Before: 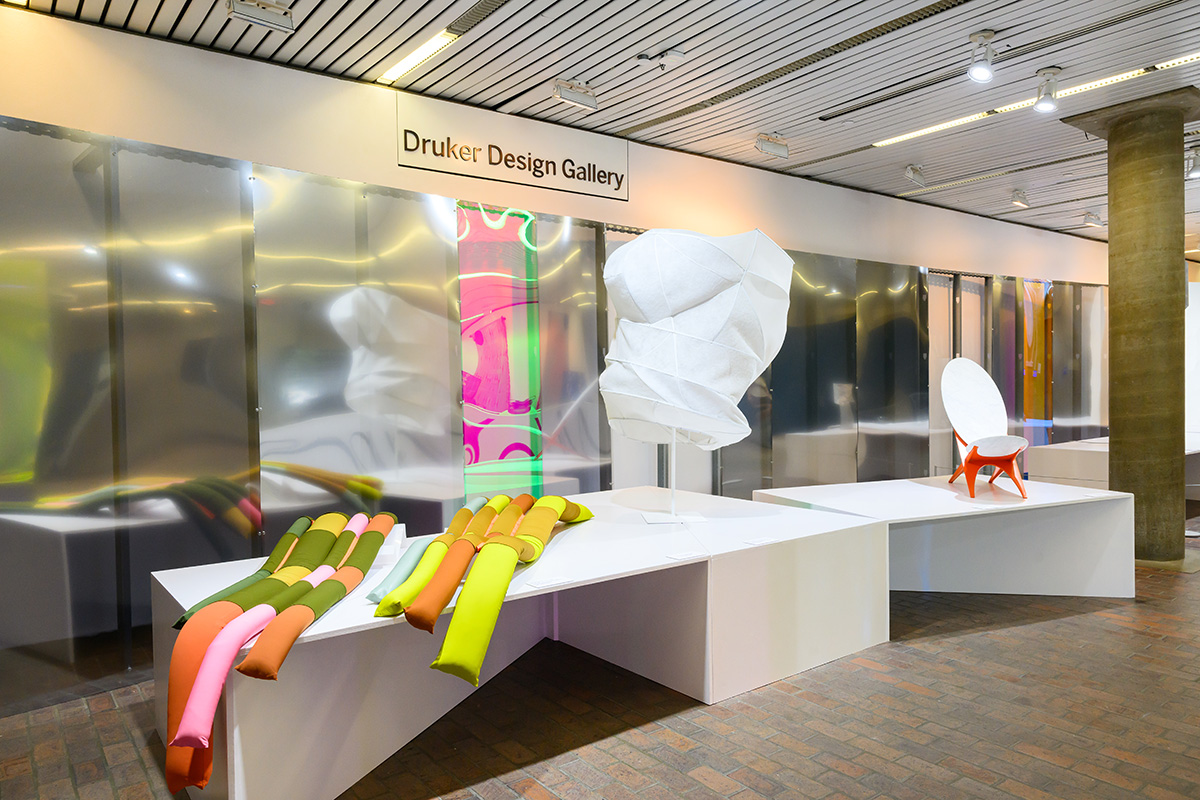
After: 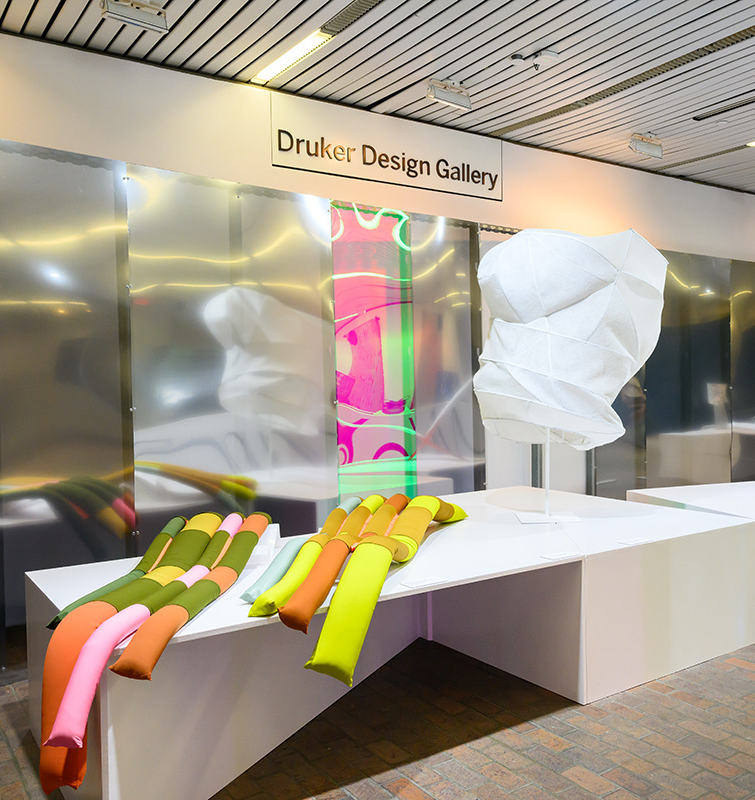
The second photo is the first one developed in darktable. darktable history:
crop: left 10.537%, right 26.489%
